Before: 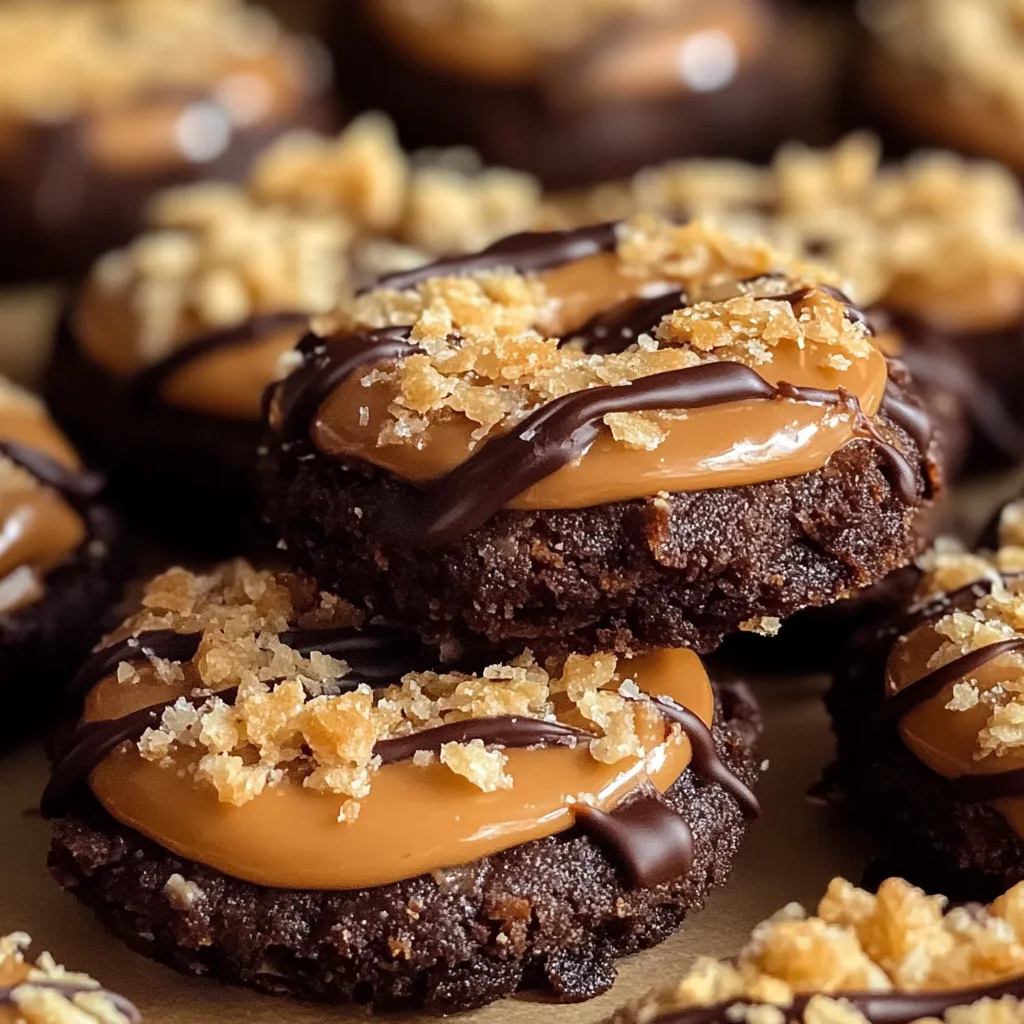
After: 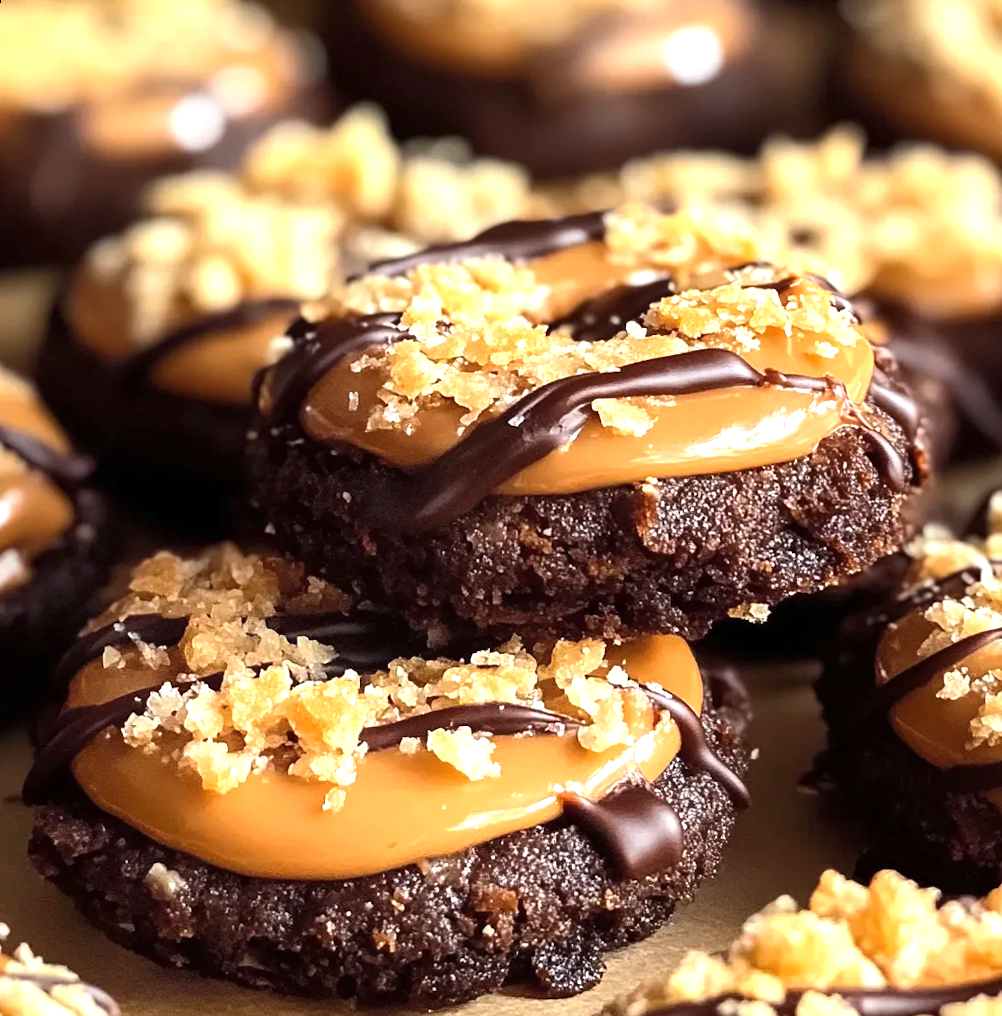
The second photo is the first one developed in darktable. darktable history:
rotate and perspective: rotation 0.226°, lens shift (vertical) -0.042, crop left 0.023, crop right 0.982, crop top 0.006, crop bottom 0.994
tone equalizer: -8 EV -0.001 EV, -7 EV 0.001 EV, -6 EV -0.002 EV, -5 EV -0.003 EV, -4 EV -0.062 EV, -3 EV -0.222 EV, -2 EV -0.267 EV, -1 EV 0.105 EV, +0 EV 0.303 EV
exposure: black level correction 0, exposure 0.7 EV, compensate exposure bias true, compensate highlight preservation false
